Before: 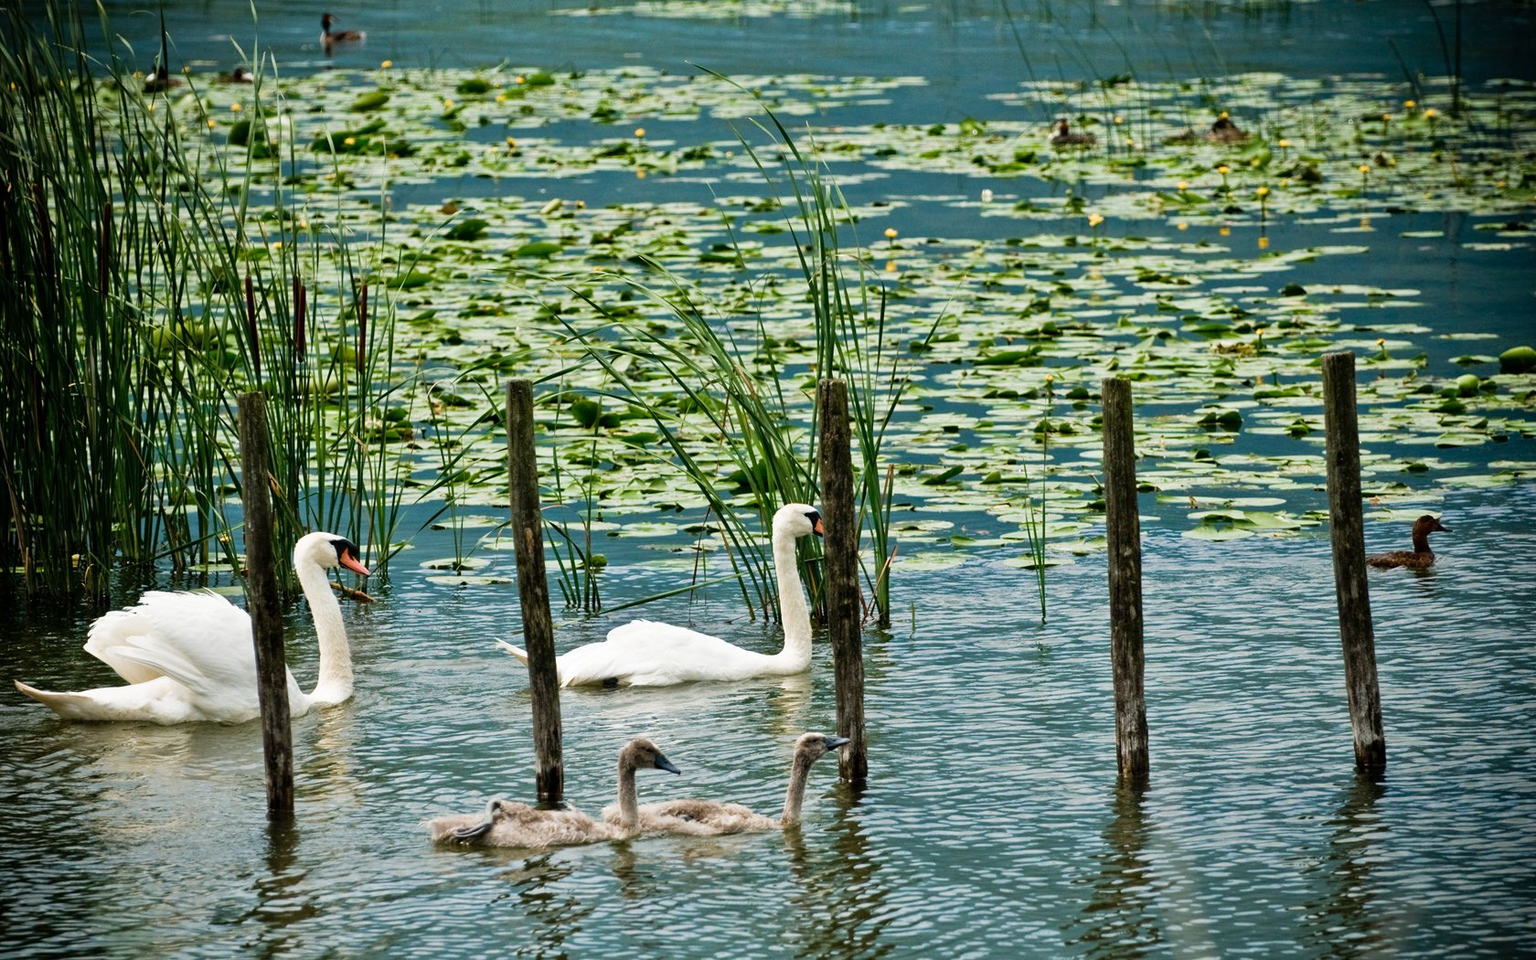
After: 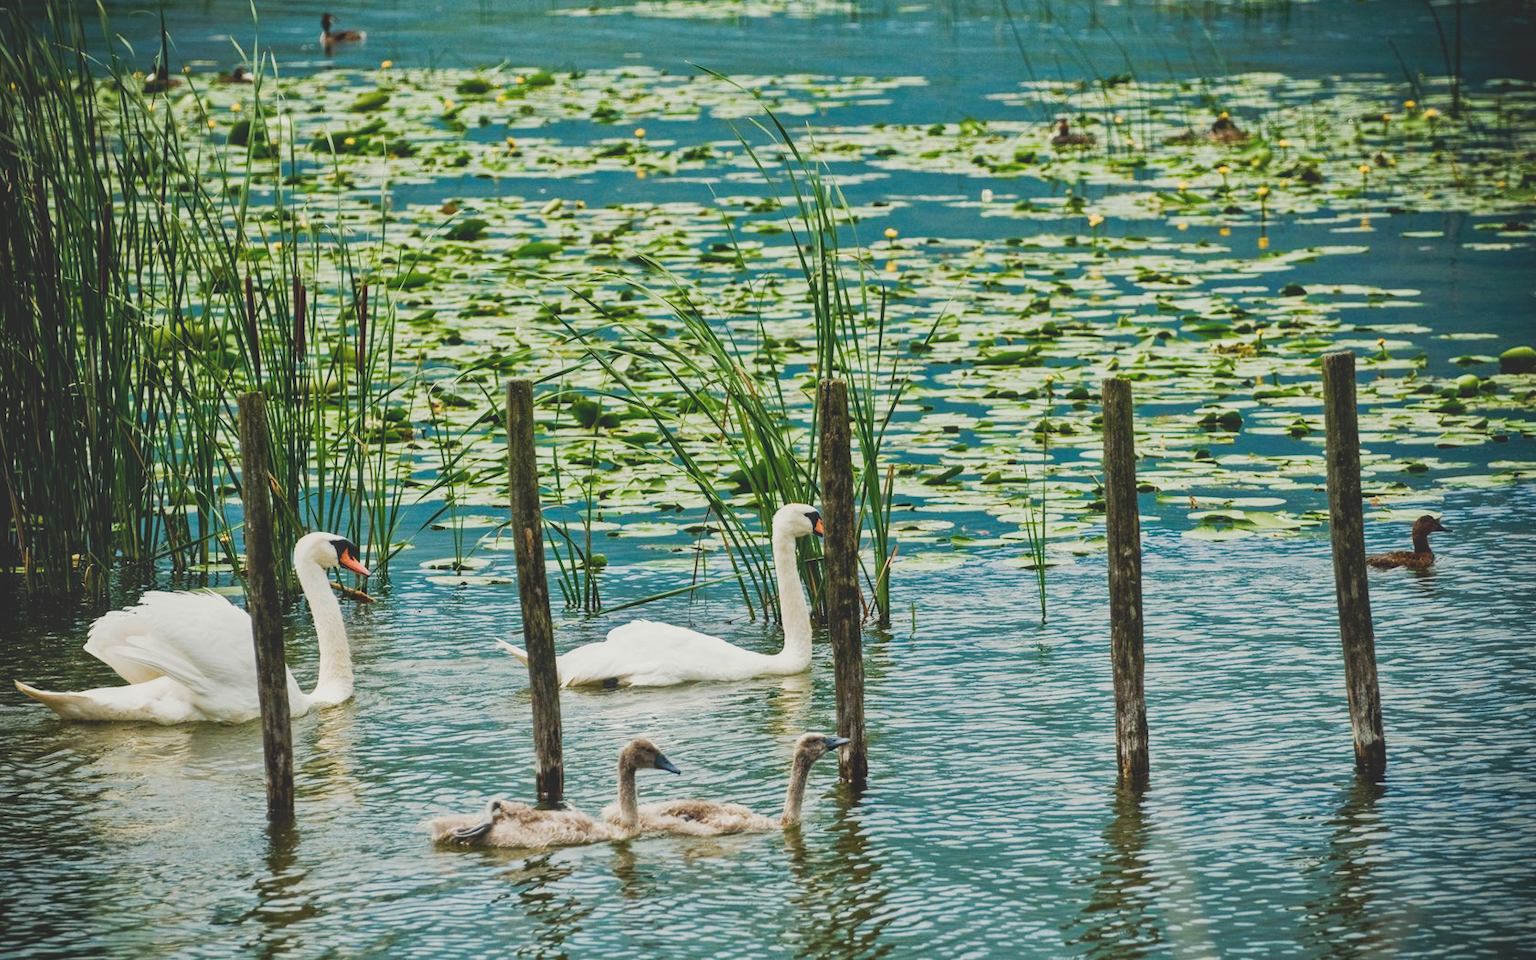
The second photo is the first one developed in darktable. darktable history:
tone curve: curves: ch0 [(0, 0) (0.003, 0.156) (0.011, 0.156) (0.025, 0.157) (0.044, 0.164) (0.069, 0.172) (0.1, 0.181) (0.136, 0.191) (0.177, 0.214) (0.224, 0.245) (0.277, 0.285) (0.335, 0.333) (0.399, 0.387) (0.468, 0.471) (0.543, 0.556) (0.623, 0.648) (0.709, 0.734) (0.801, 0.809) (0.898, 0.891) (1, 1)], preserve colors none
color balance rgb: shadows lift › hue 85.25°, highlights gain › luminance 5.566%, highlights gain › chroma 1.333%, highlights gain › hue 92.66°, perceptual saturation grading › global saturation 20%, perceptual saturation grading › highlights -25.515%, perceptual saturation grading › shadows 23.936%, contrast -10.105%
local contrast: on, module defaults
contrast brightness saturation: contrast -0.166, brightness 0.045, saturation -0.136
